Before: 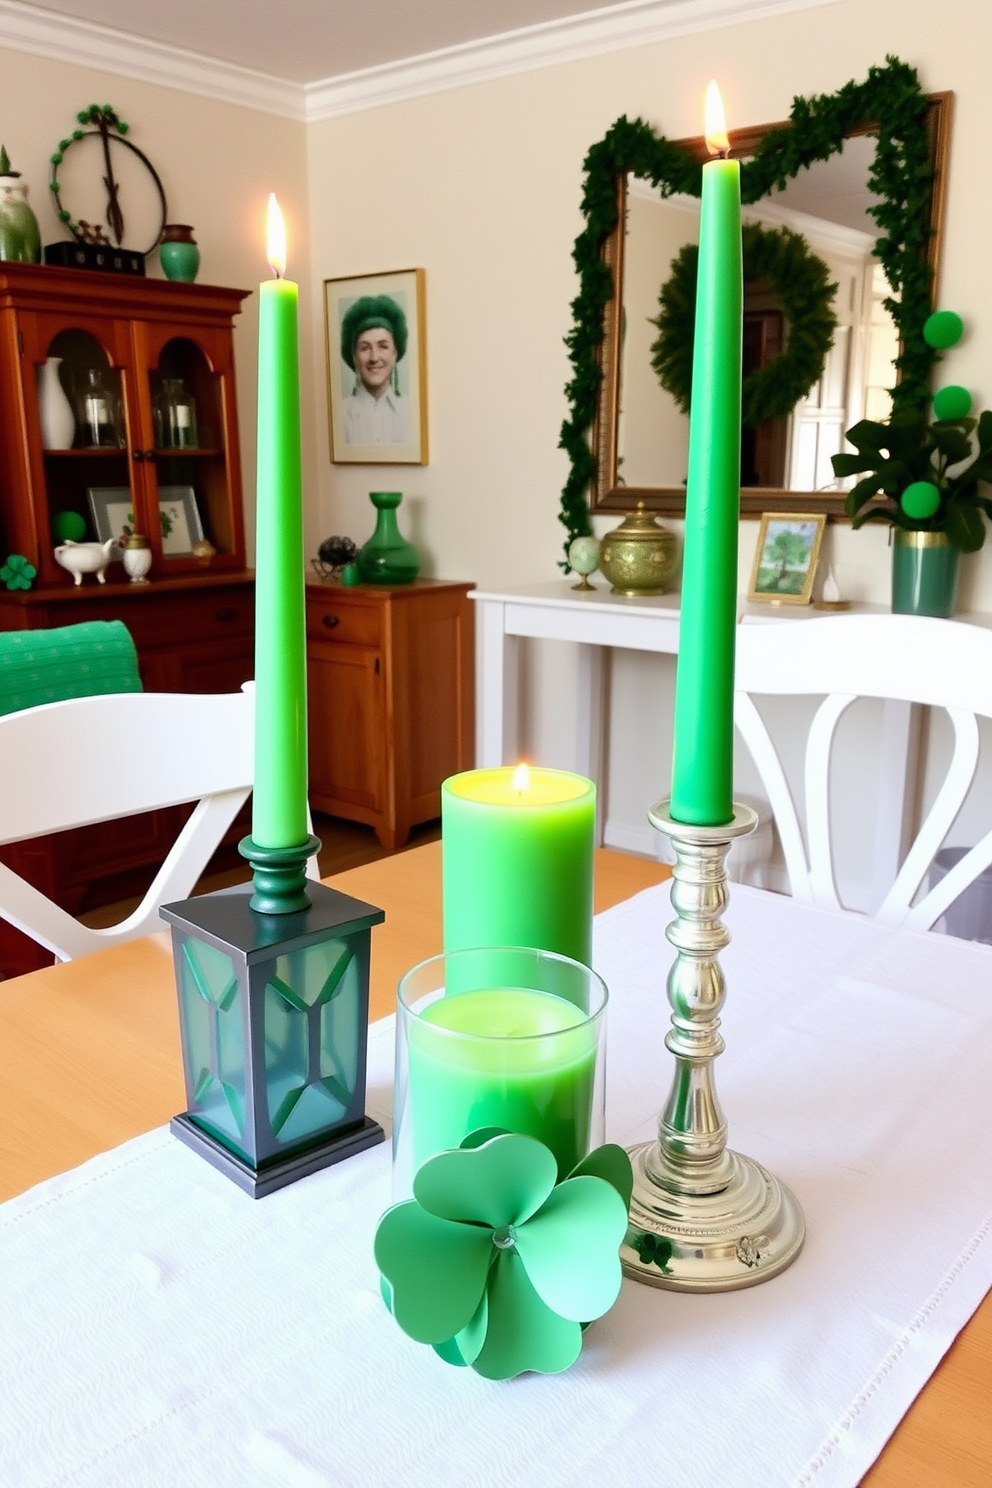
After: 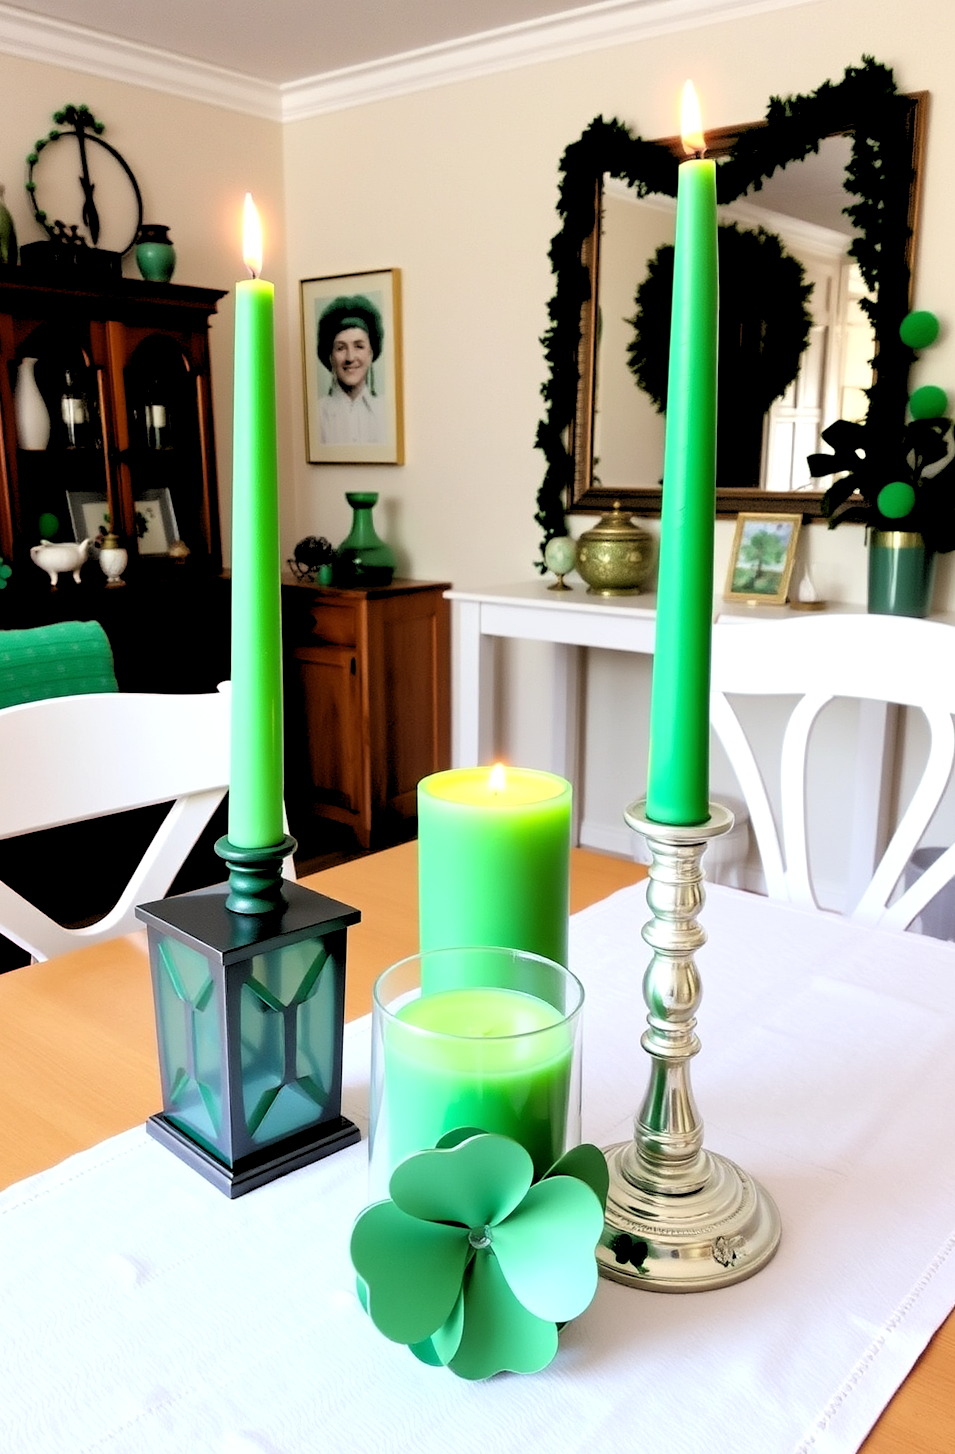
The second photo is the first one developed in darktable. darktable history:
crop and rotate: left 2.536%, right 1.107%, bottom 2.246%
rgb levels: levels [[0.034, 0.472, 0.904], [0, 0.5, 1], [0, 0.5, 1]]
